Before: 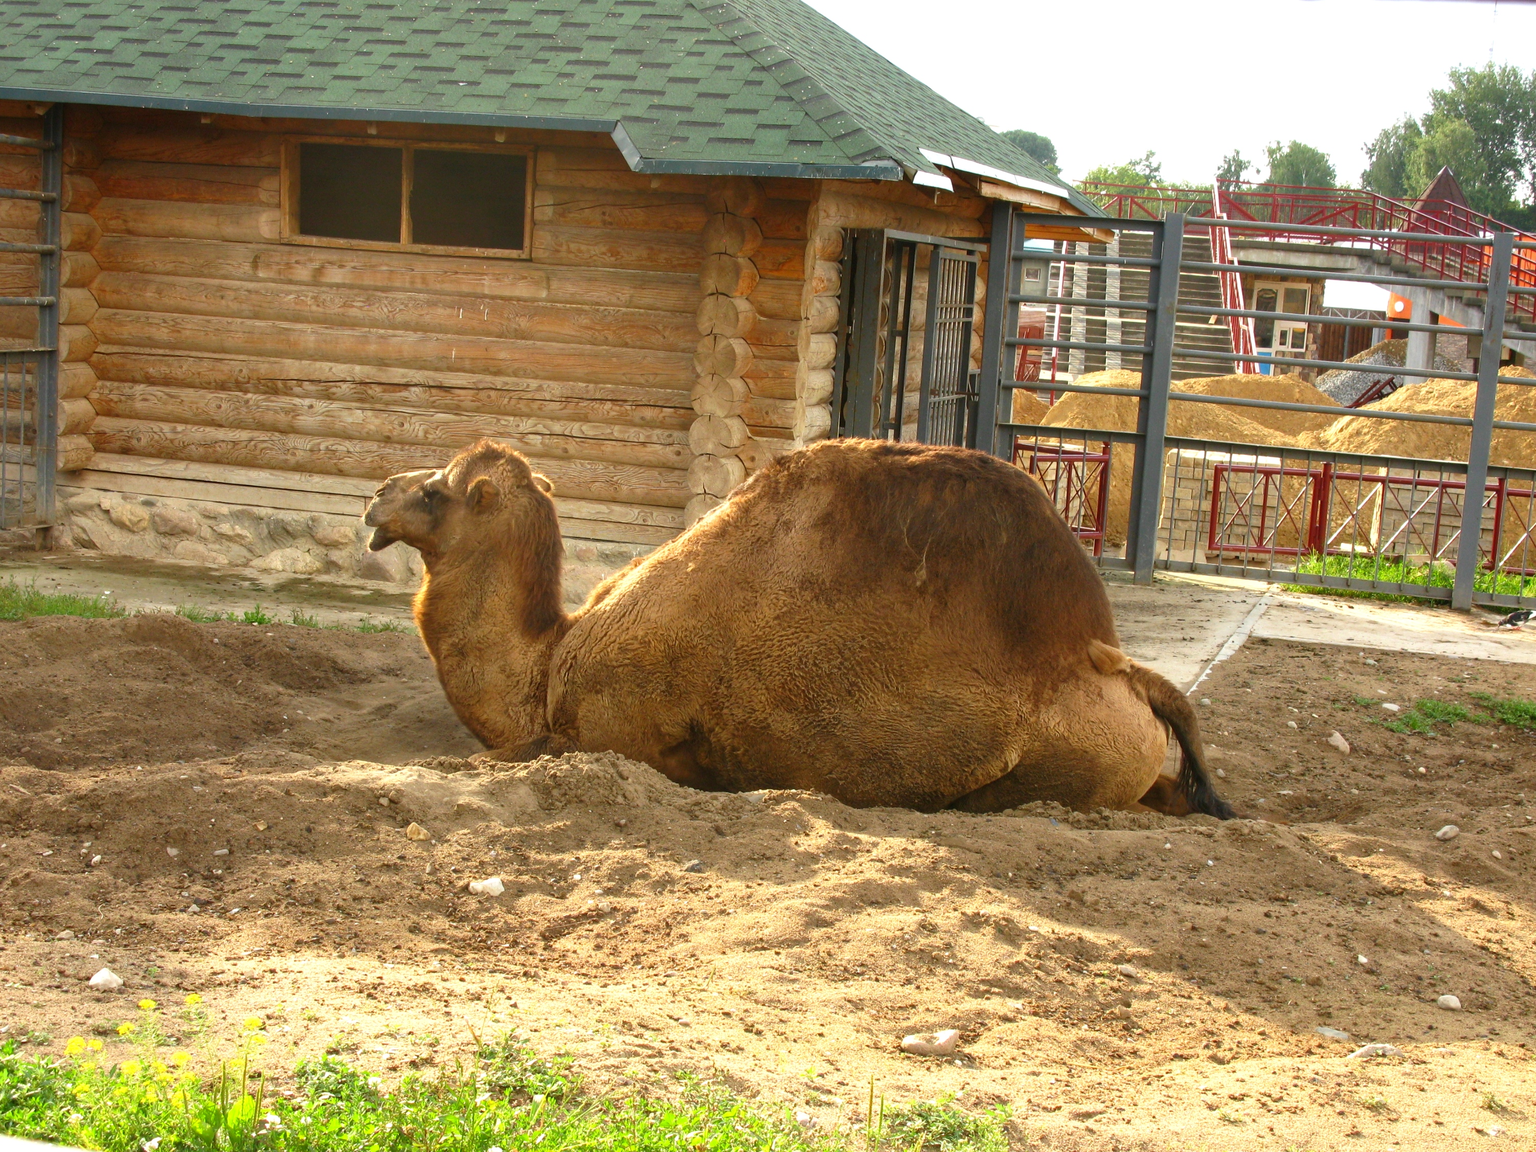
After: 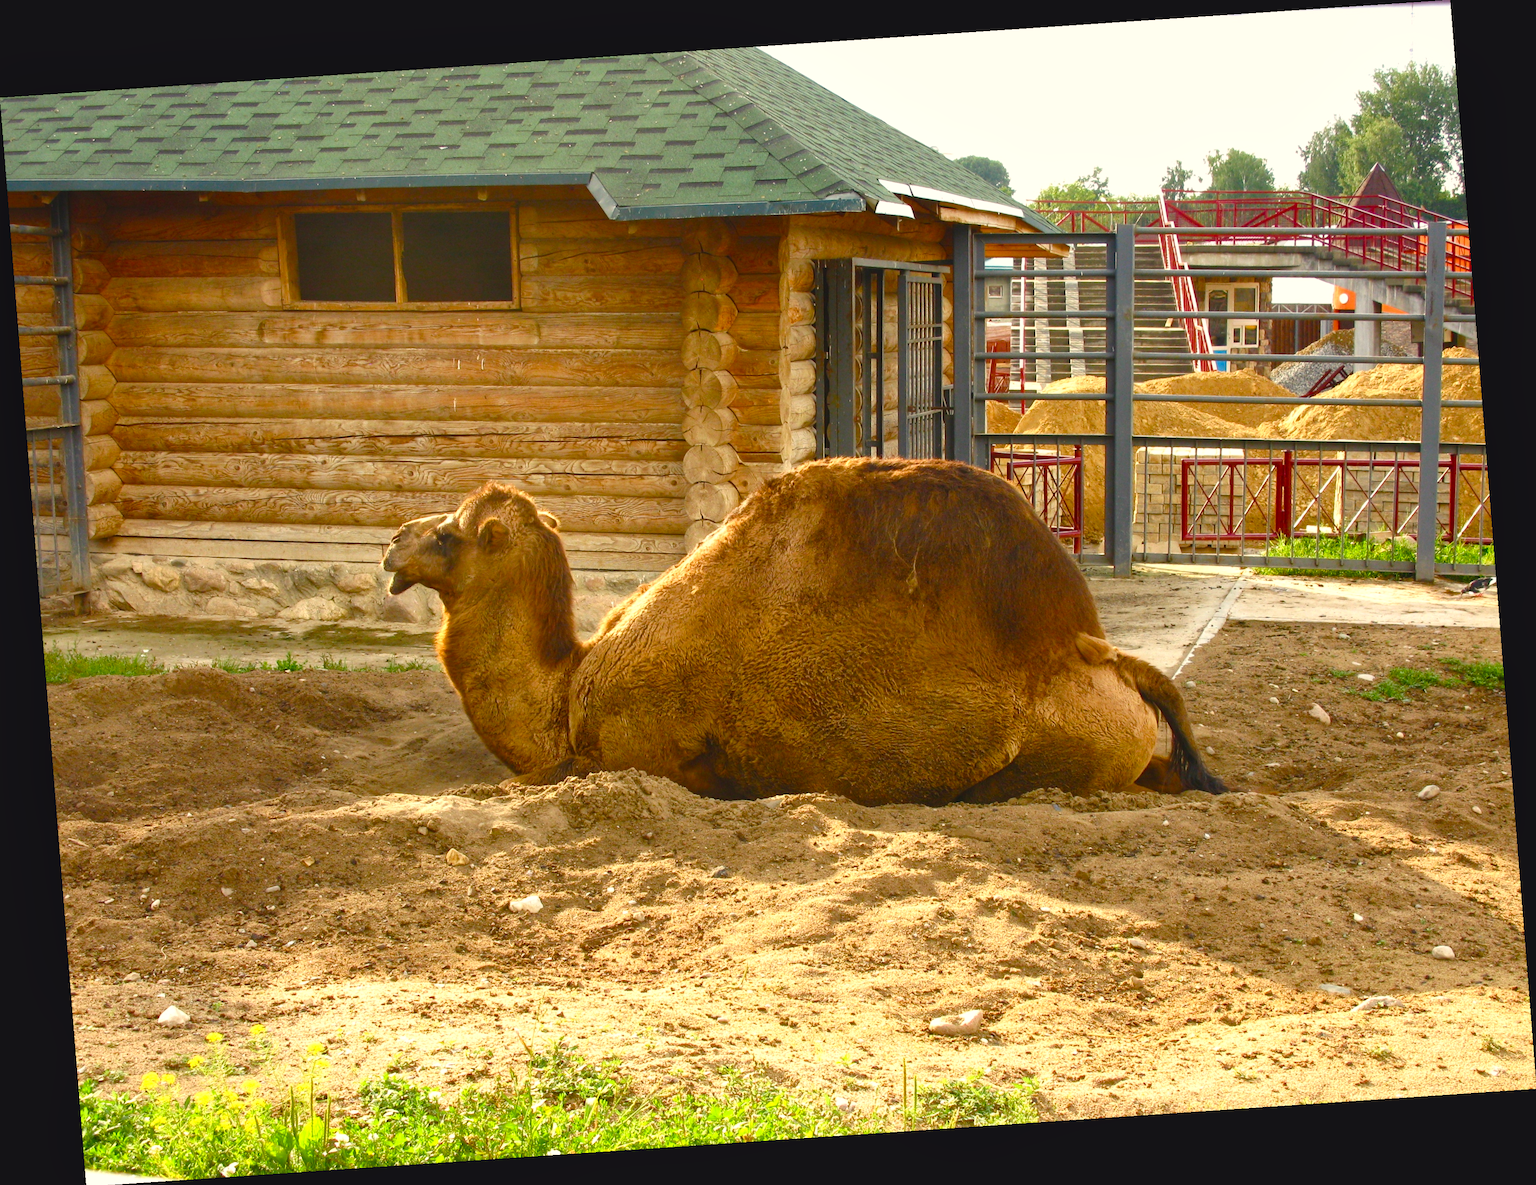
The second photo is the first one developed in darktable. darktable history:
rotate and perspective: rotation -4.2°, shear 0.006, automatic cropping off
color balance rgb: shadows lift › chroma 3%, shadows lift › hue 280.8°, power › hue 330°, highlights gain › chroma 3%, highlights gain › hue 75.6°, global offset › luminance 0.7%, perceptual saturation grading › global saturation 20%, perceptual saturation grading › highlights -25%, perceptual saturation grading › shadows 50%, global vibrance 20.33%
local contrast: mode bilateral grid, contrast 20, coarseness 50, detail 120%, midtone range 0.2
